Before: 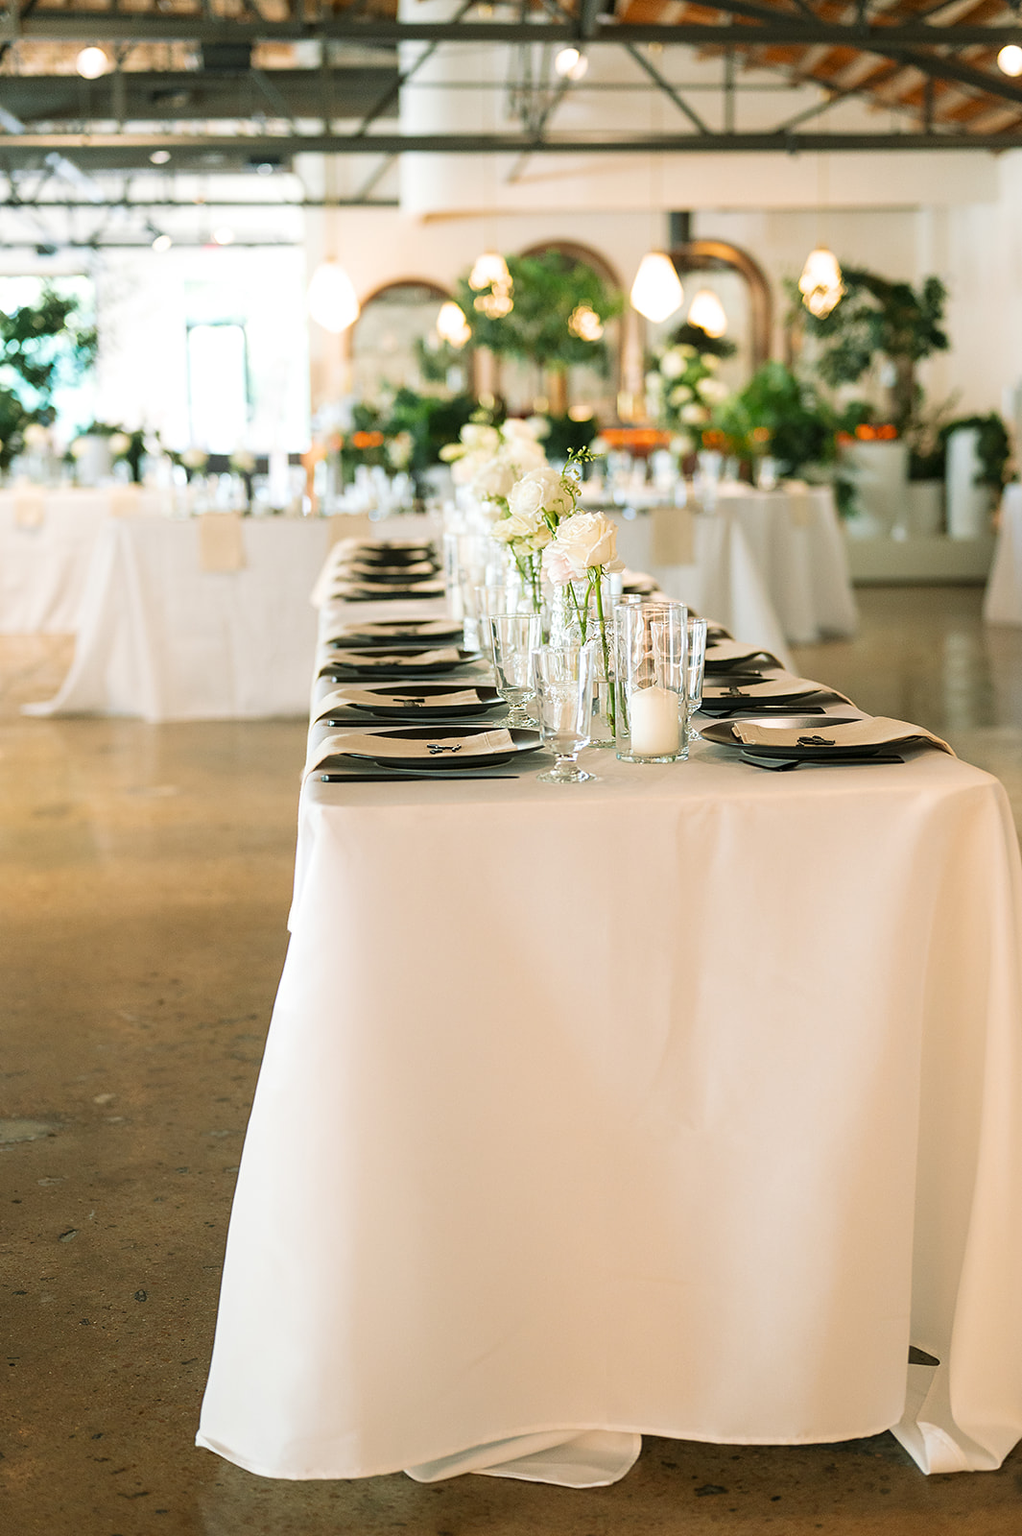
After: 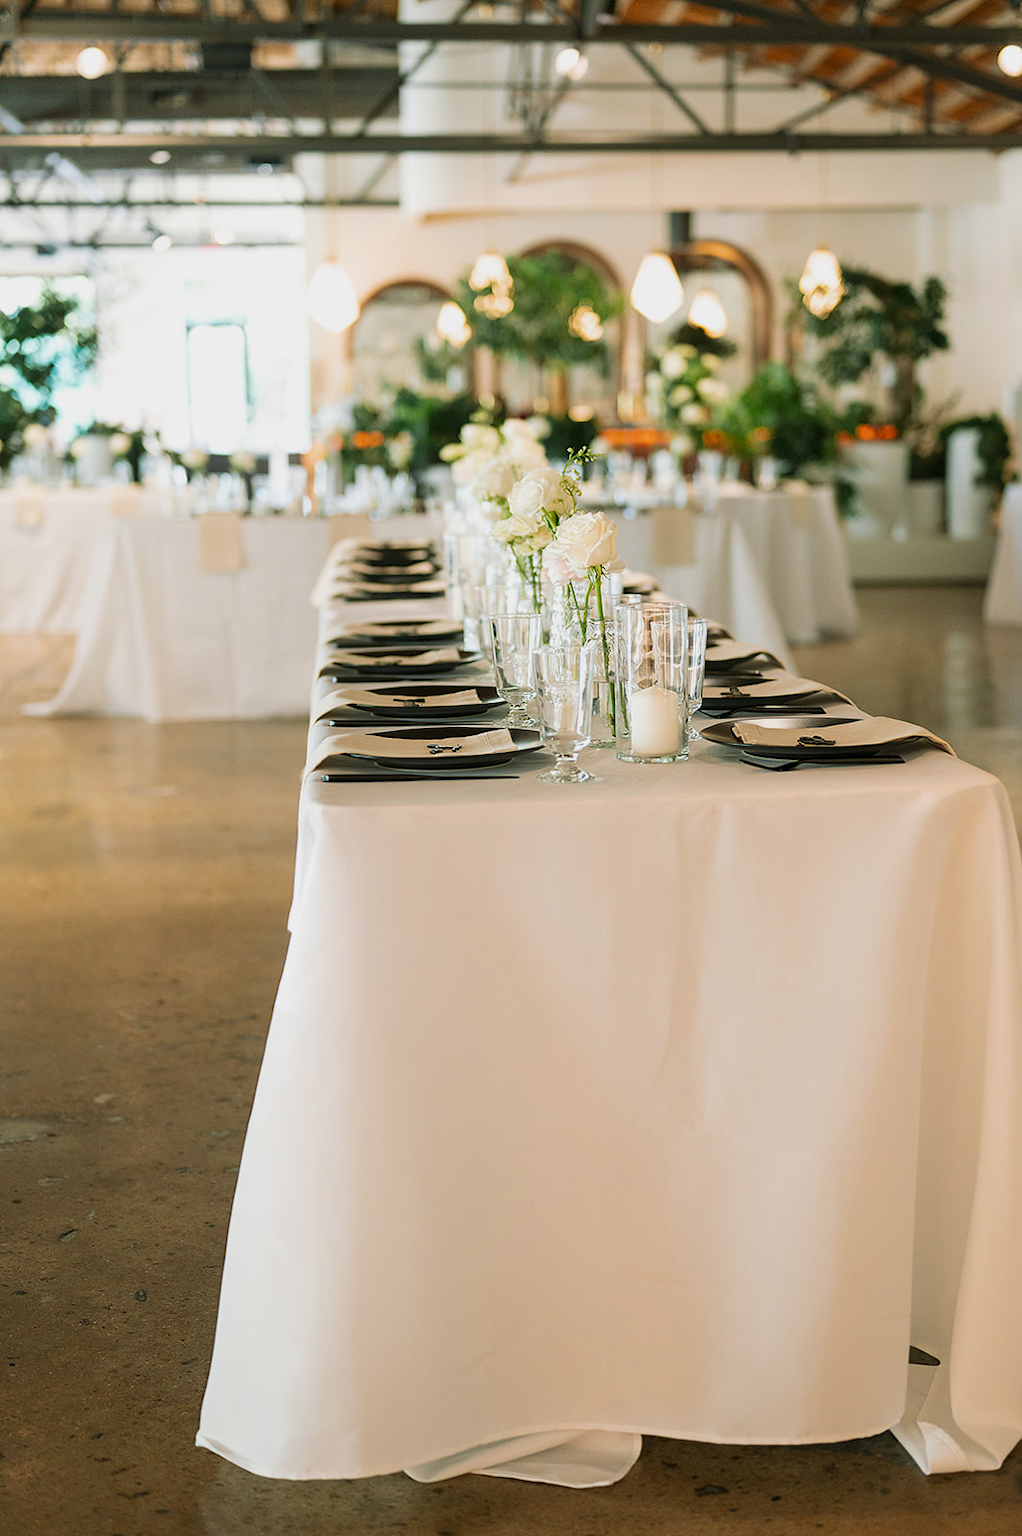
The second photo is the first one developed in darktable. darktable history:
white balance: red 1, blue 1
exposure: exposure -0.242 EV, compensate highlight preservation false
